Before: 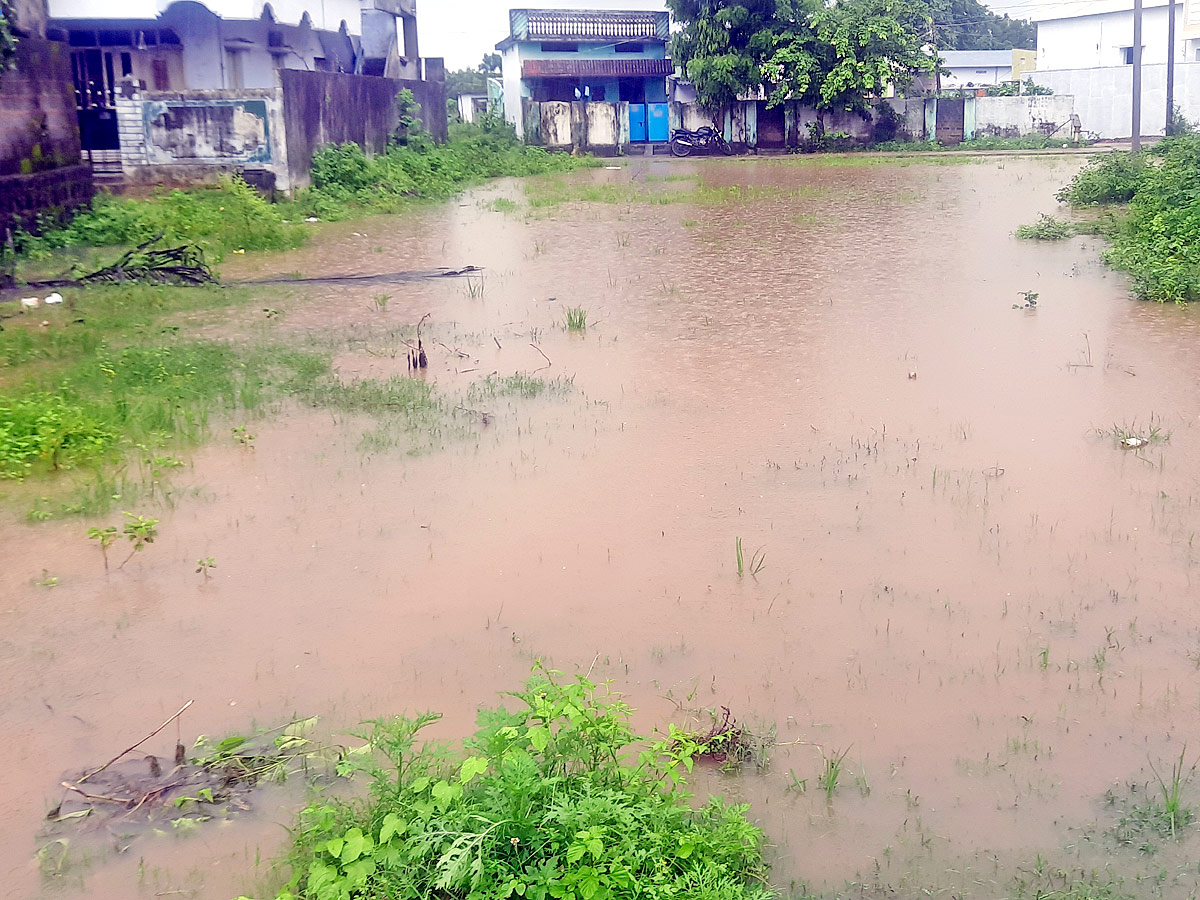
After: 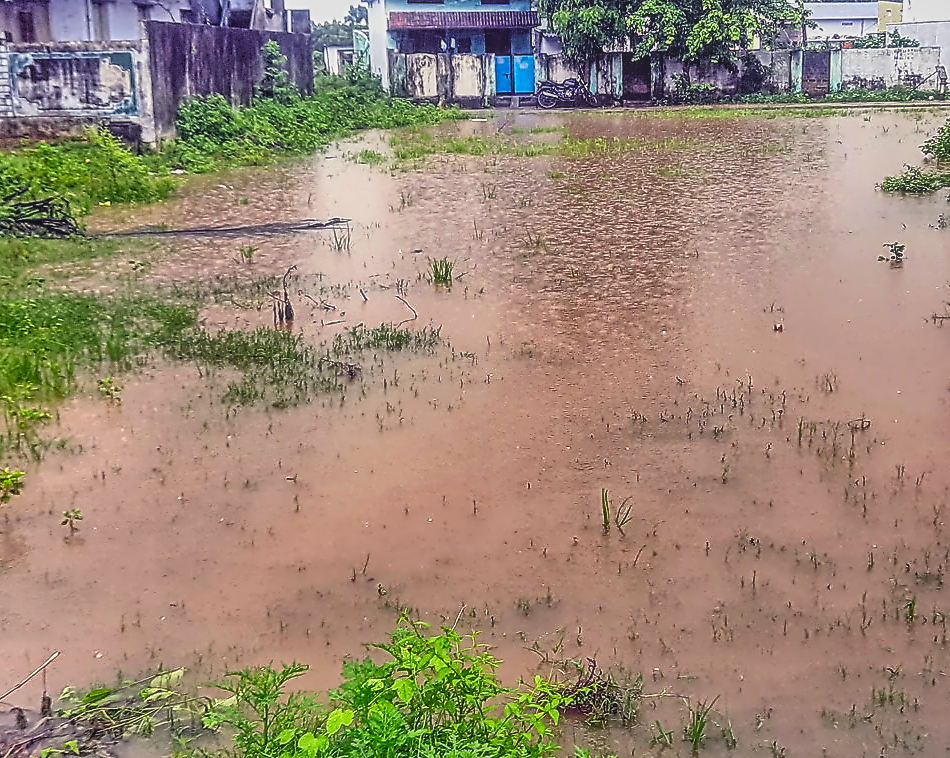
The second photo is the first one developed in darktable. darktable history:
contrast brightness saturation: contrast 0.05
exposure: exposure -0.177 EV, compensate highlight preservation false
tone curve: curves: ch0 [(0, 0) (0.042, 0.01) (0.223, 0.123) (0.59, 0.574) (0.802, 0.868) (1, 1)], color space Lab, linked channels, preserve colors none
local contrast: highlights 66%, shadows 33%, detail 166%, midtone range 0.2
crop: left 11.225%, top 5.381%, right 9.565%, bottom 10.314%
contrast equalizer: y [[0.5, 0.5, 0.5, 0.515, 0.749, 0.84], [0.5 ×6], [0.5 ×6], [0, 0, 0, 0.001, 0.067, 0.262], [0 ×6]]
shadows and highlights: shadows 20.91, highlights -82.73, soften with gaussian
color balance rgb: linear chroma grading › global chroma 6.48%, perceptual saturation grading › global saturation 12.96%, global vibrance 6.02%
